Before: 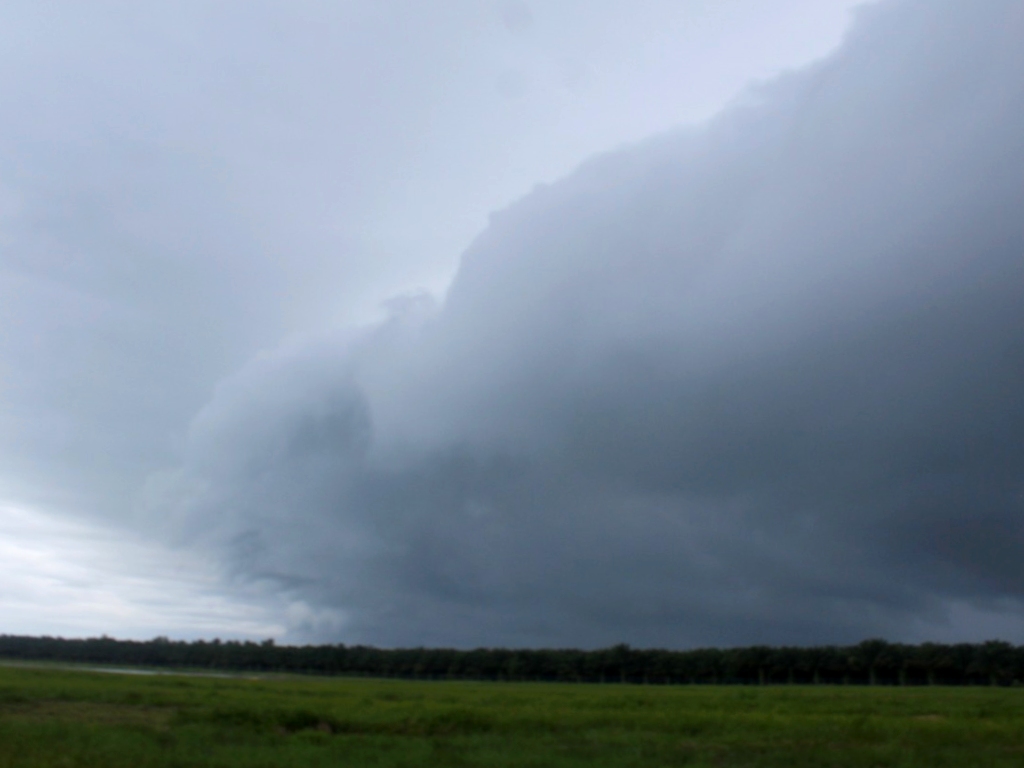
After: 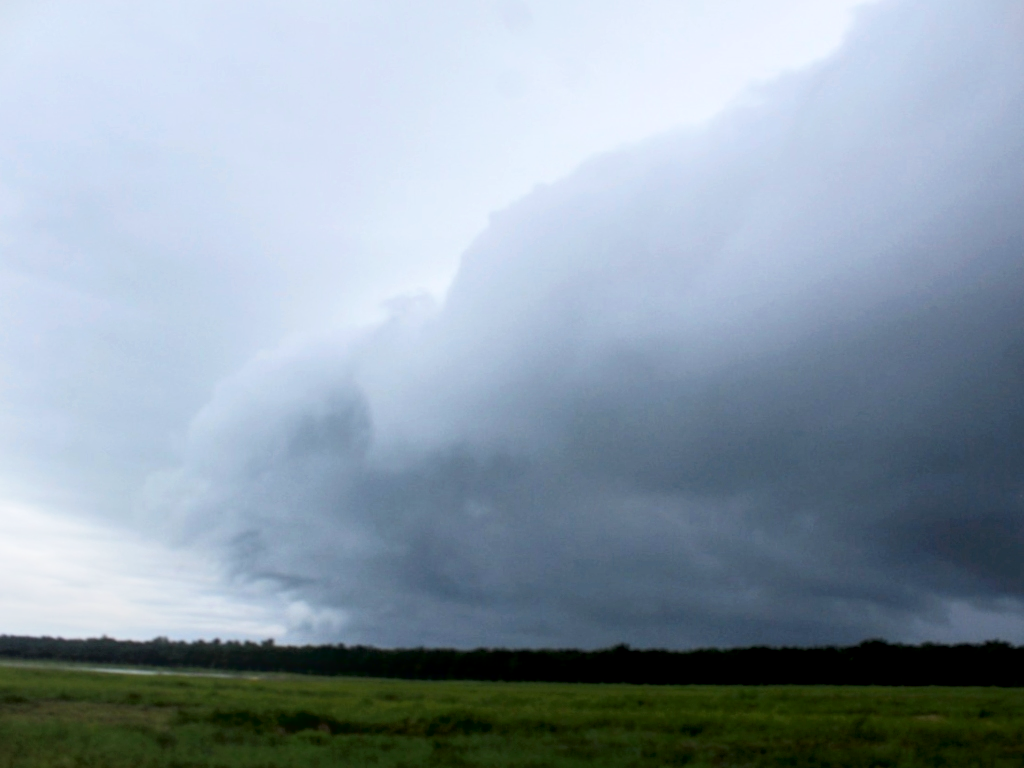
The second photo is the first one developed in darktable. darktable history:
vignetting: fall-off start 115.86%, fall-off radius 59.08%
base curve: curves: ch0 [(0, 0) (0.666, 0.806) (1, 1)], preserve colors none
local contrast: on, module defaults
tone curve: curves: ch0 [(0, 0) (0.118, 0.034) (0.182, 0.124) (0.265, 0.214) (0.504, 0.508) (0.783, 0.825) (1, 1)], color space Lab, independent channels, preserve colors none
